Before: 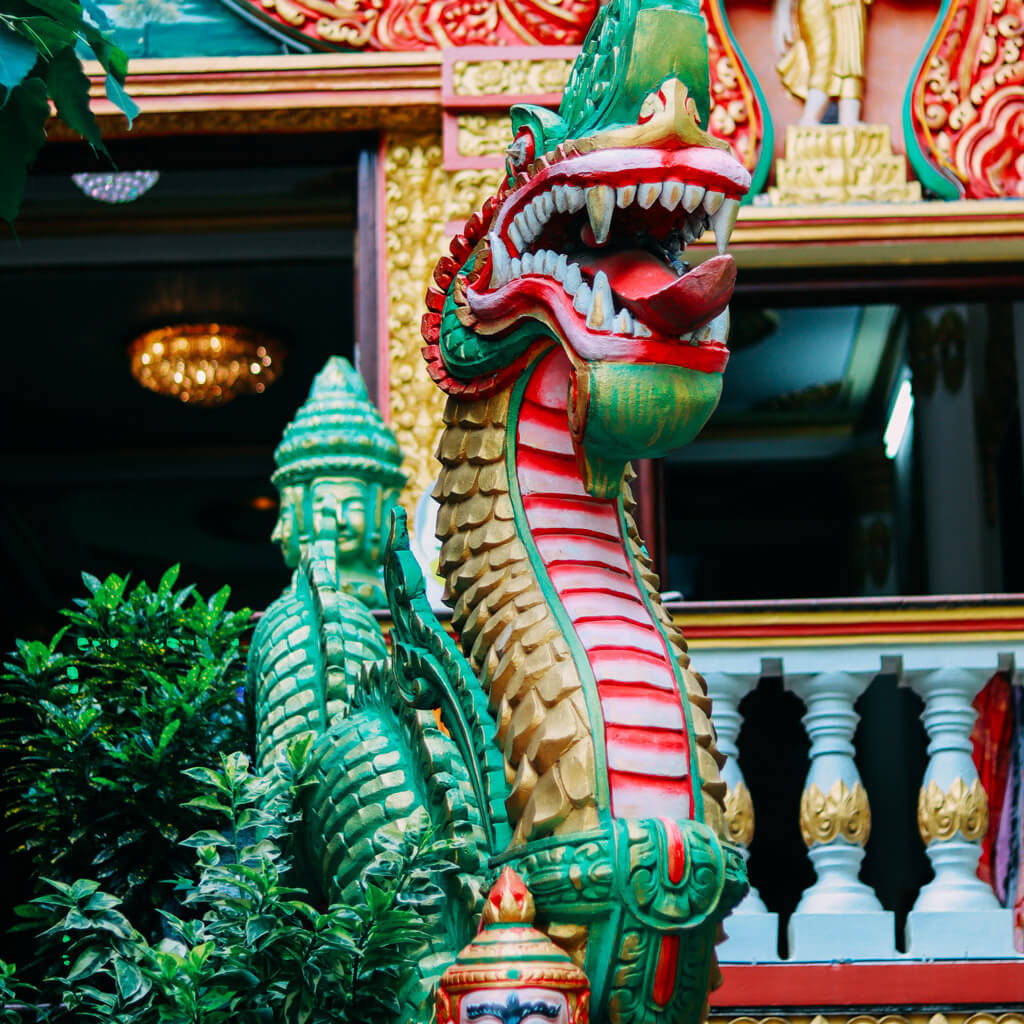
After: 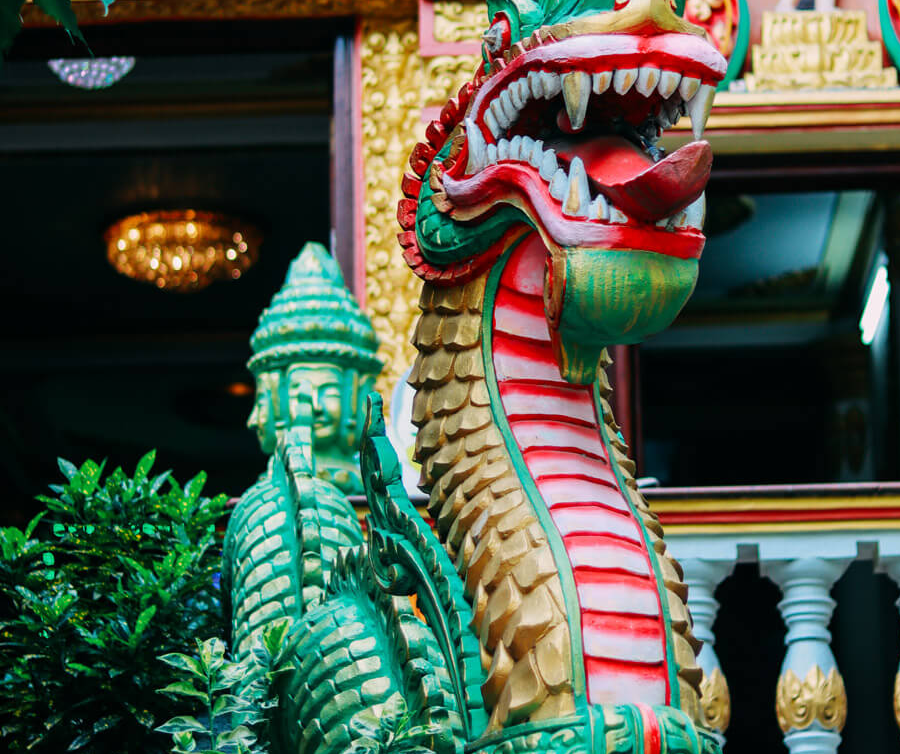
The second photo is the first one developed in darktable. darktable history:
crop and rotate: left 2.385%, top 11.162%, right 9.698%, bottom 15.112%
